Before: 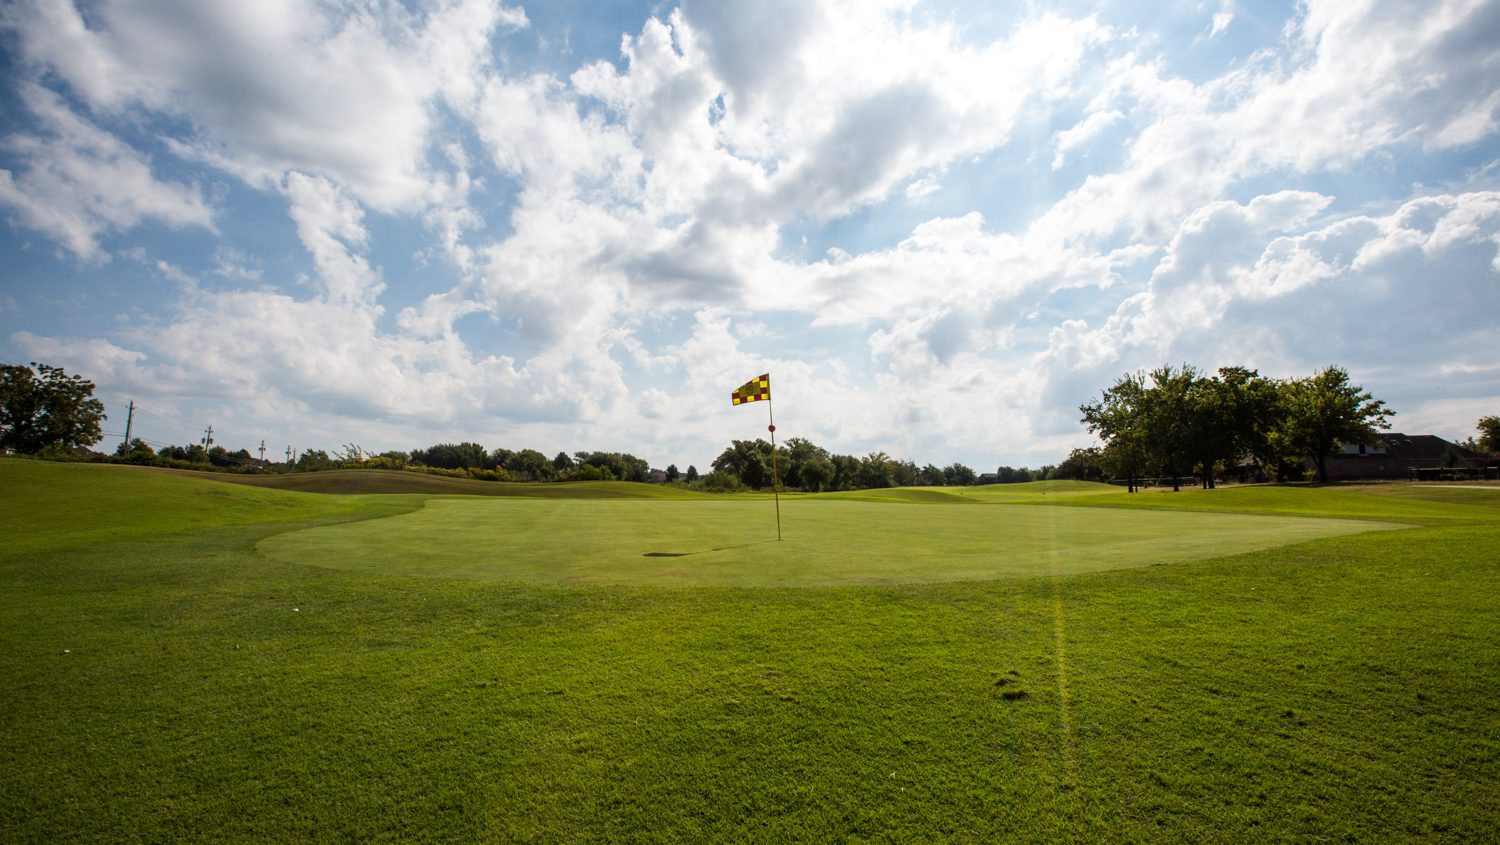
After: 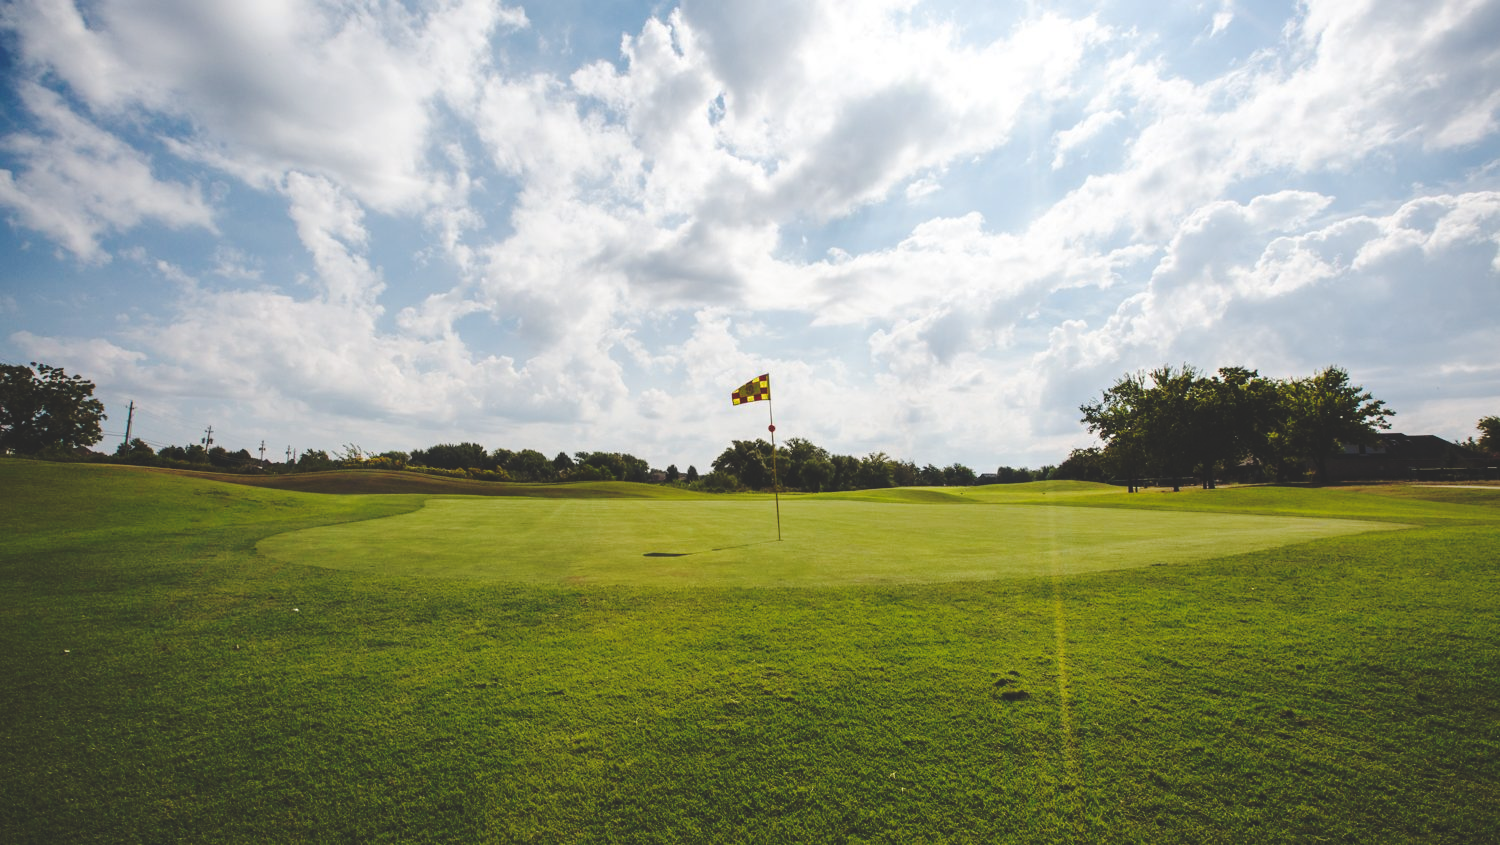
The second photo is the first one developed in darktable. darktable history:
base curve: curves: ch0 [(0, 0.024) (0.055, 0.065) (0.121, 0.166) (0.236, 0.319) (0.693, 0.726) (1, 1)], preserve colors none
contrast brightness saturation: contrast 0.034, brightness -0.036
